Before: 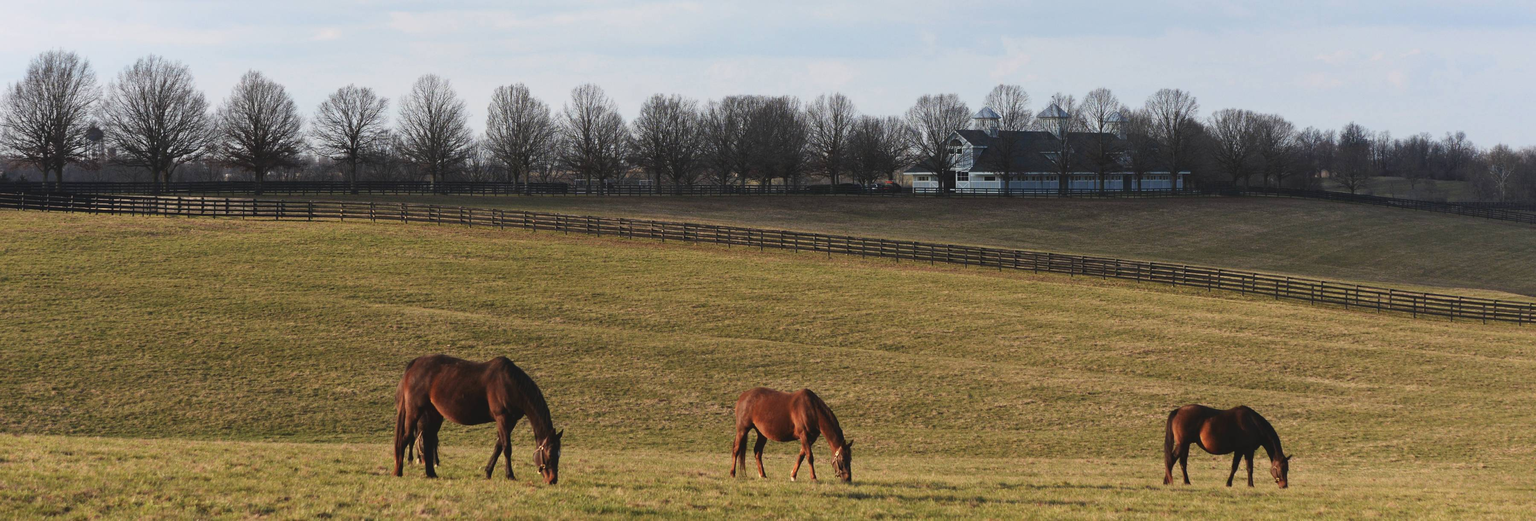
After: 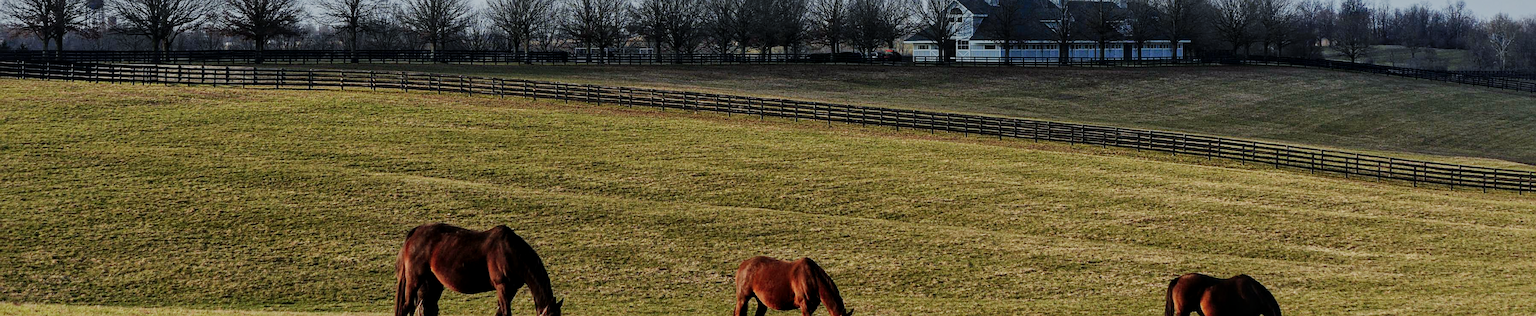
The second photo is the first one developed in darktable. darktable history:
crop and rotate: top 25.357%, bottom 13.942%
shadows and highlights: highlights -60
local contrast: on, module defaults
sigmoid: contrast 1.81, skew -0.21, preserve hue 0%, red attenuation 0.1, red rotation 0.035, green attenuation 0.1, green rotation -0.017, blue attenuation 0.15, blue rotation -0.052, base primaries Rec2020
white balance: red 0.925, blue 1.046
sharpen: on, module defaults
